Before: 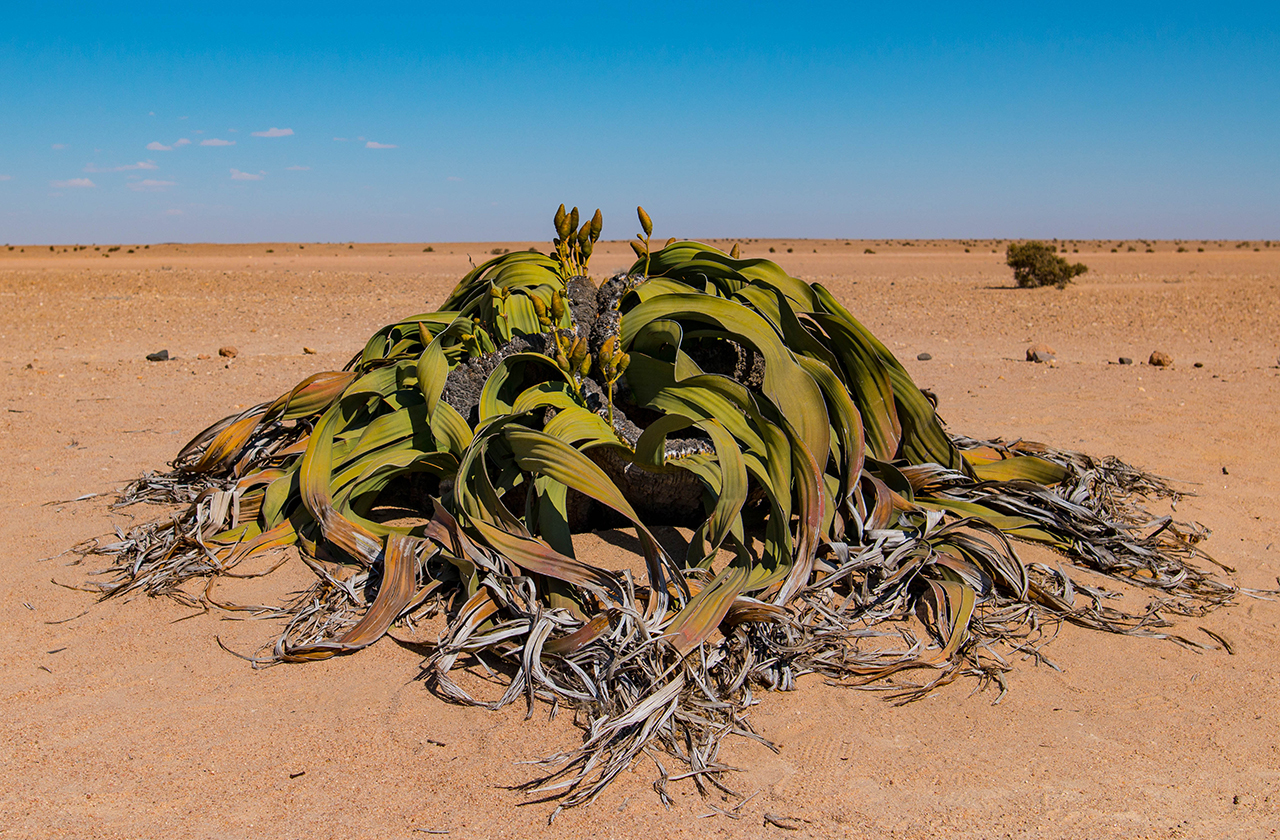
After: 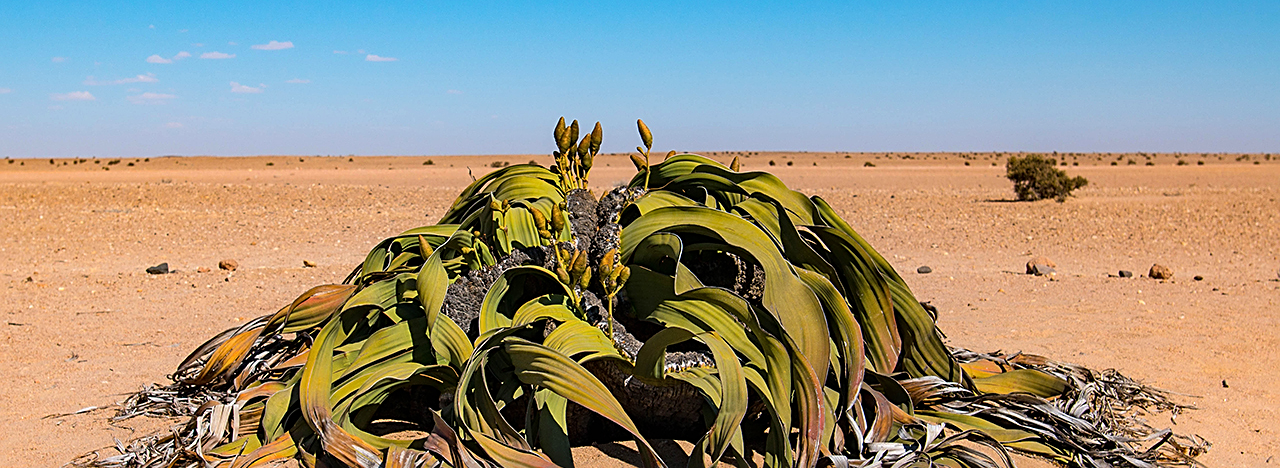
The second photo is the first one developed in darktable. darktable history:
crop and rotate: top 10.472%, bottom 33.715%
sharpen: on, module defaults
tone equalizer: -8 EV -0.438 EV, -7 EV -0.416 EV, -6 EV -0.316 EV, -5 EV -0.221 EV, -3 EV 0.25 EV, -2 EV 0.322 EV, -1 EV 0.415 EV, +0 EV 0.445 EV
